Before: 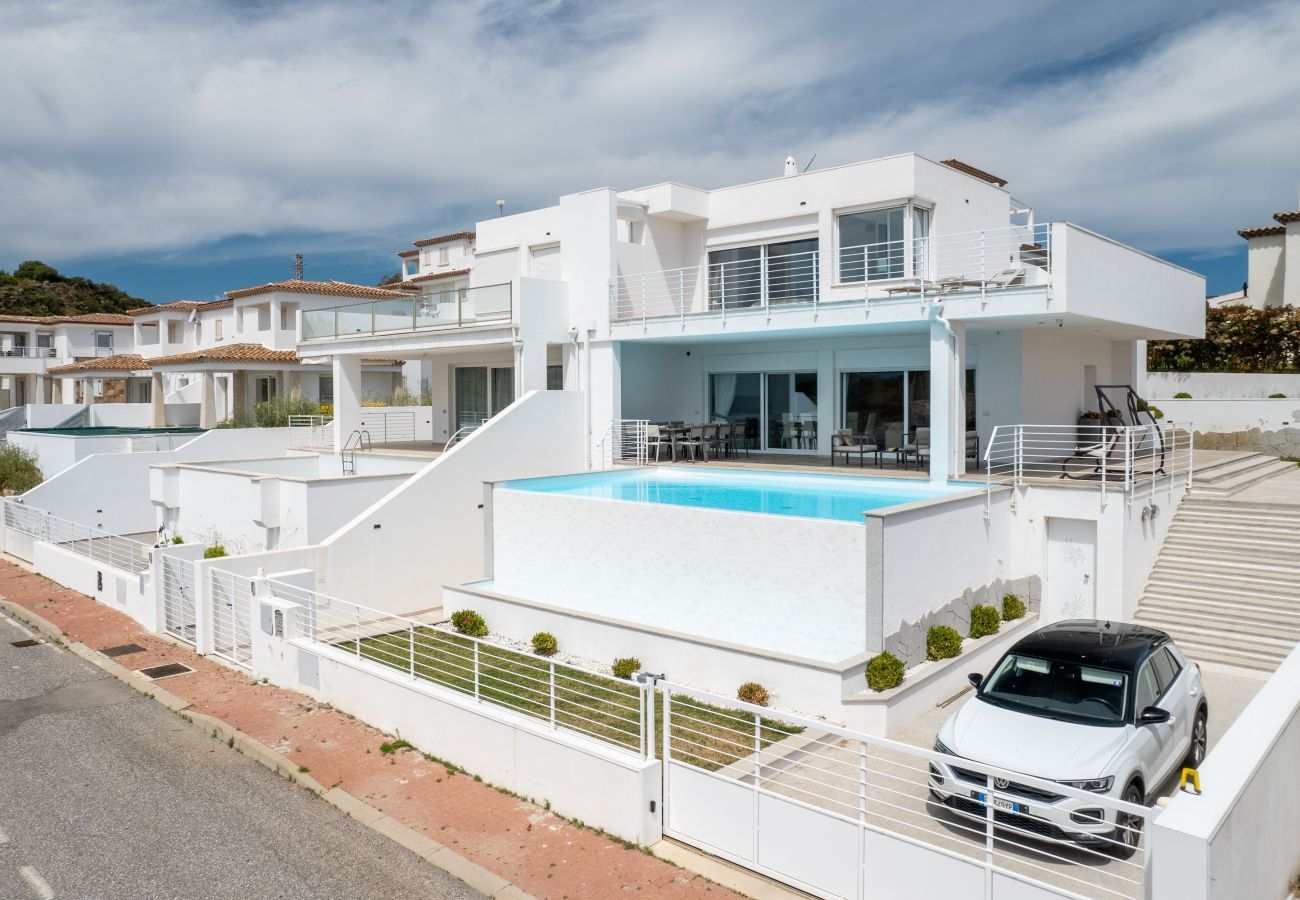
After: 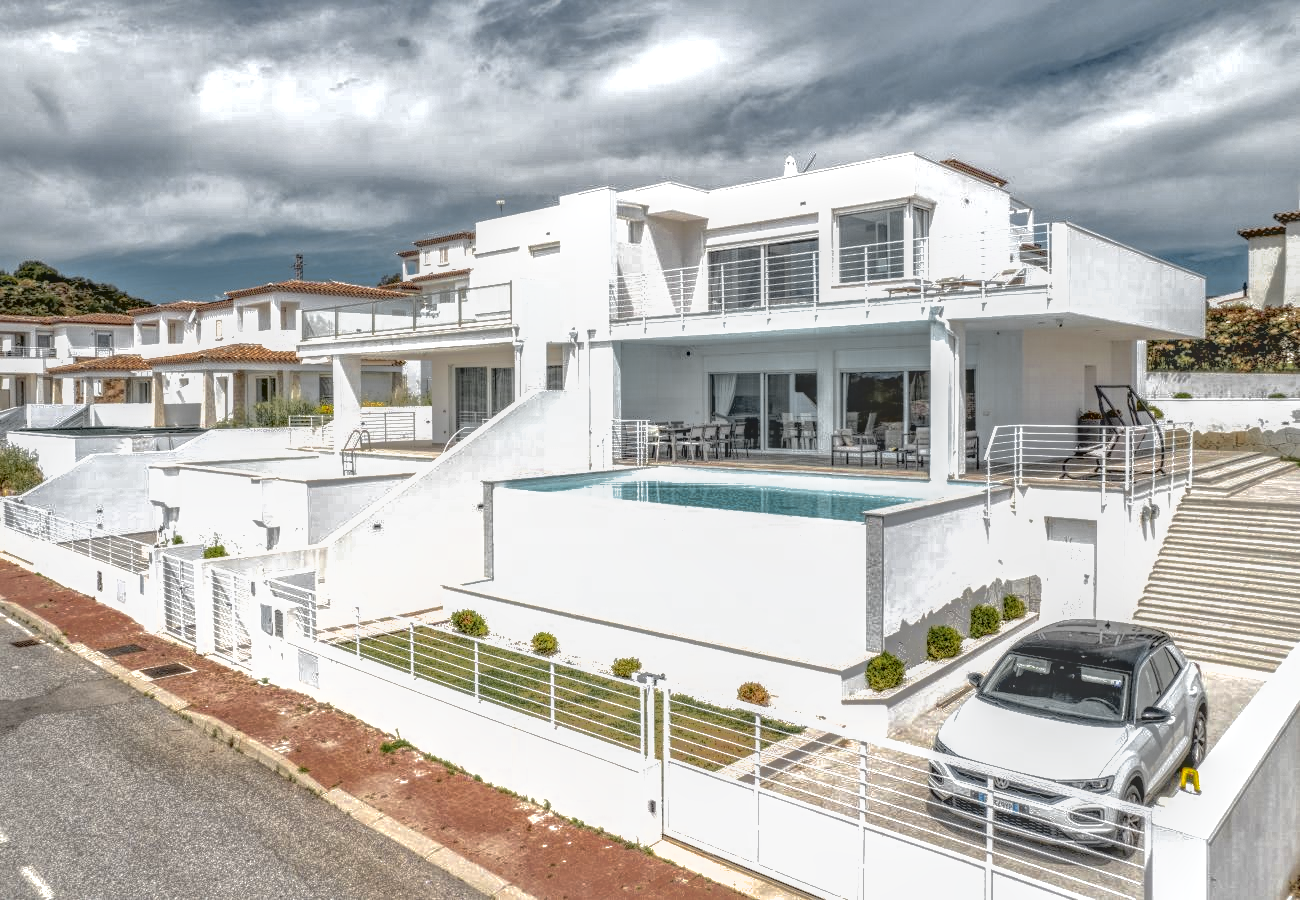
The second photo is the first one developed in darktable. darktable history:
color zones: curves: ch0 [(0.035, 0.242) (0.25, 0.5) (0.384, 0.214) (0.488, 0.255) (0.75, 0.5)]; ch1 [(0.063, 0.379) (0.25, 0.5) (0.354, 0.201) (0.489, 0.085) (0.729, 0.271)]; ch2 [(0.25, 0.5) (0.38, 0.517) (0.442, 0.51) (0.735, 0.456)]
local contrast: highlights 20%, shadows 28%, detail 199%, midtone range 0.2
contrast equalizer: y [[0.601, 0.6, 0.598, 0.598, 0.6, 0.601], [0.5 ×6], [0.5 ×6], [0 ×6], [0 ×6]]
exposure: black level correction 0, exposure 0.499 EV, compensate highlight preservation false
shadows and highlights: shadows 39.62, highlights -60.09
